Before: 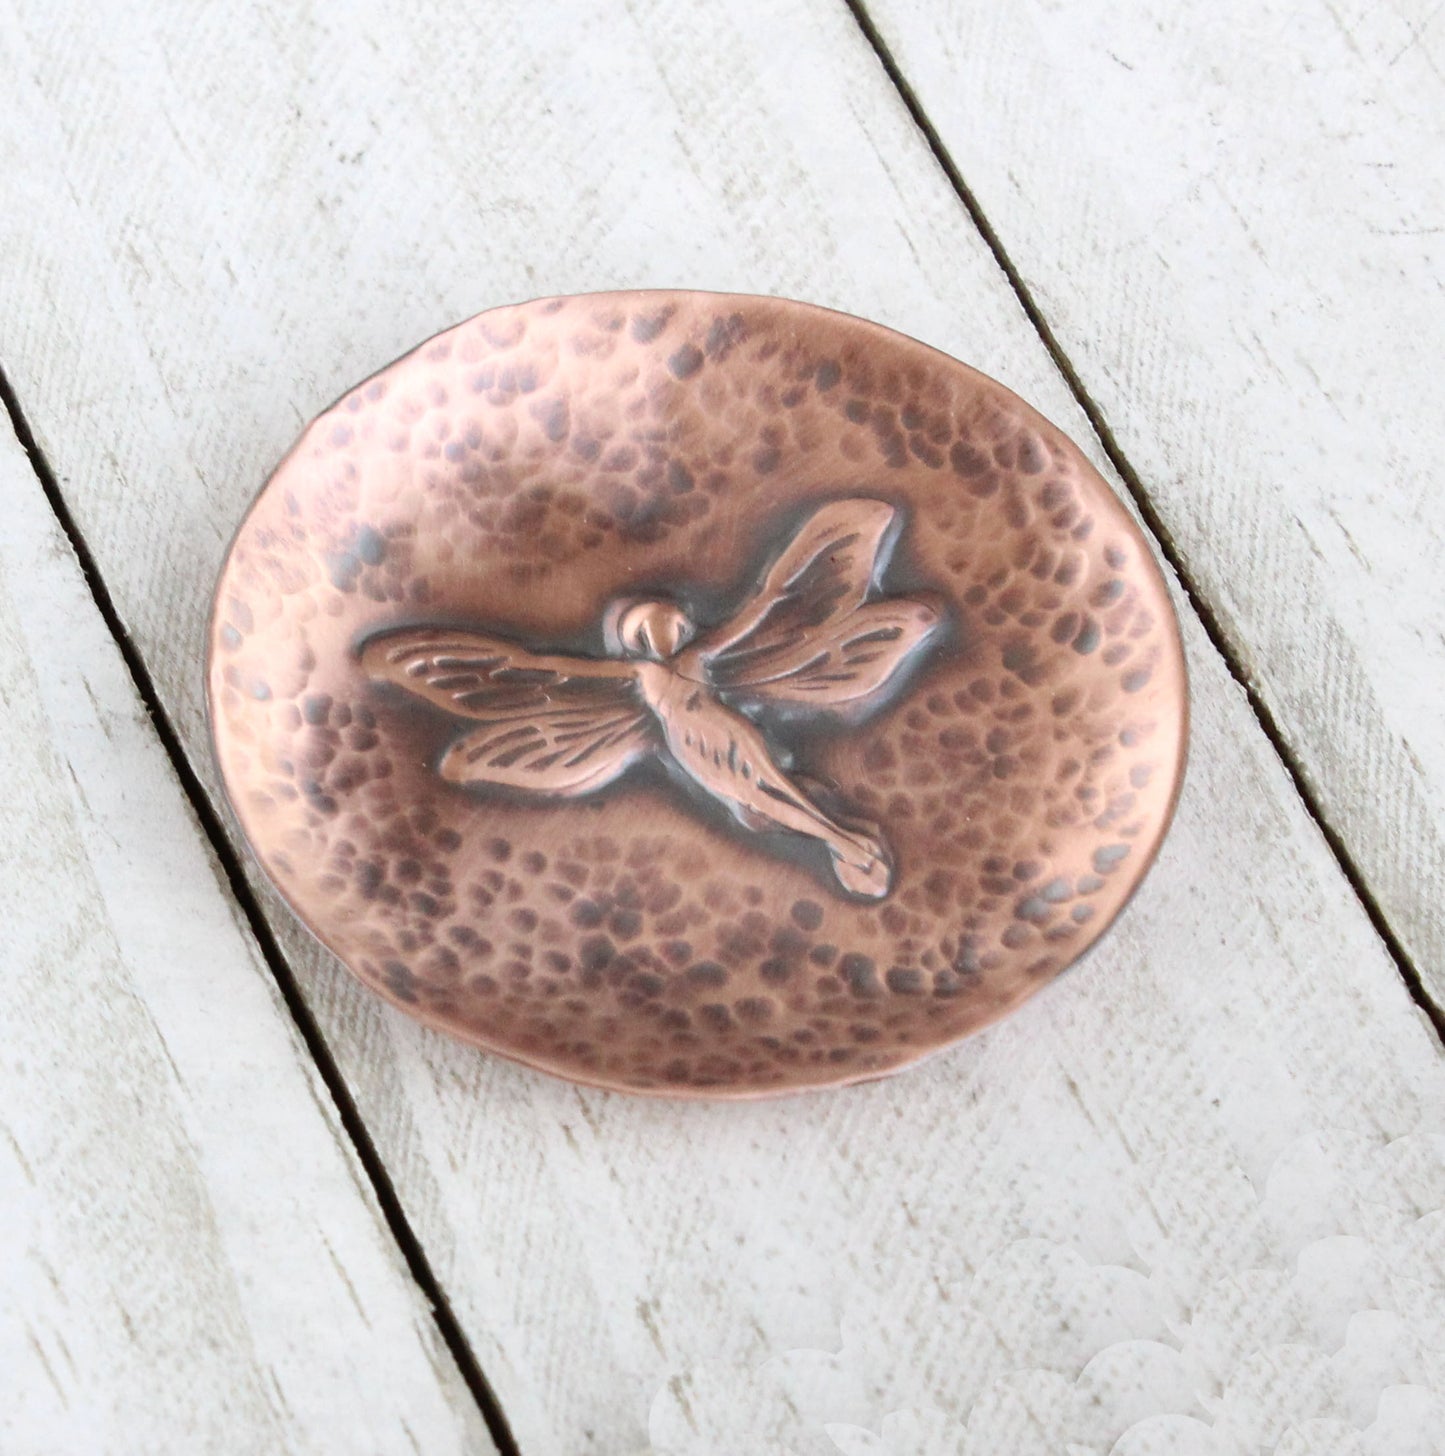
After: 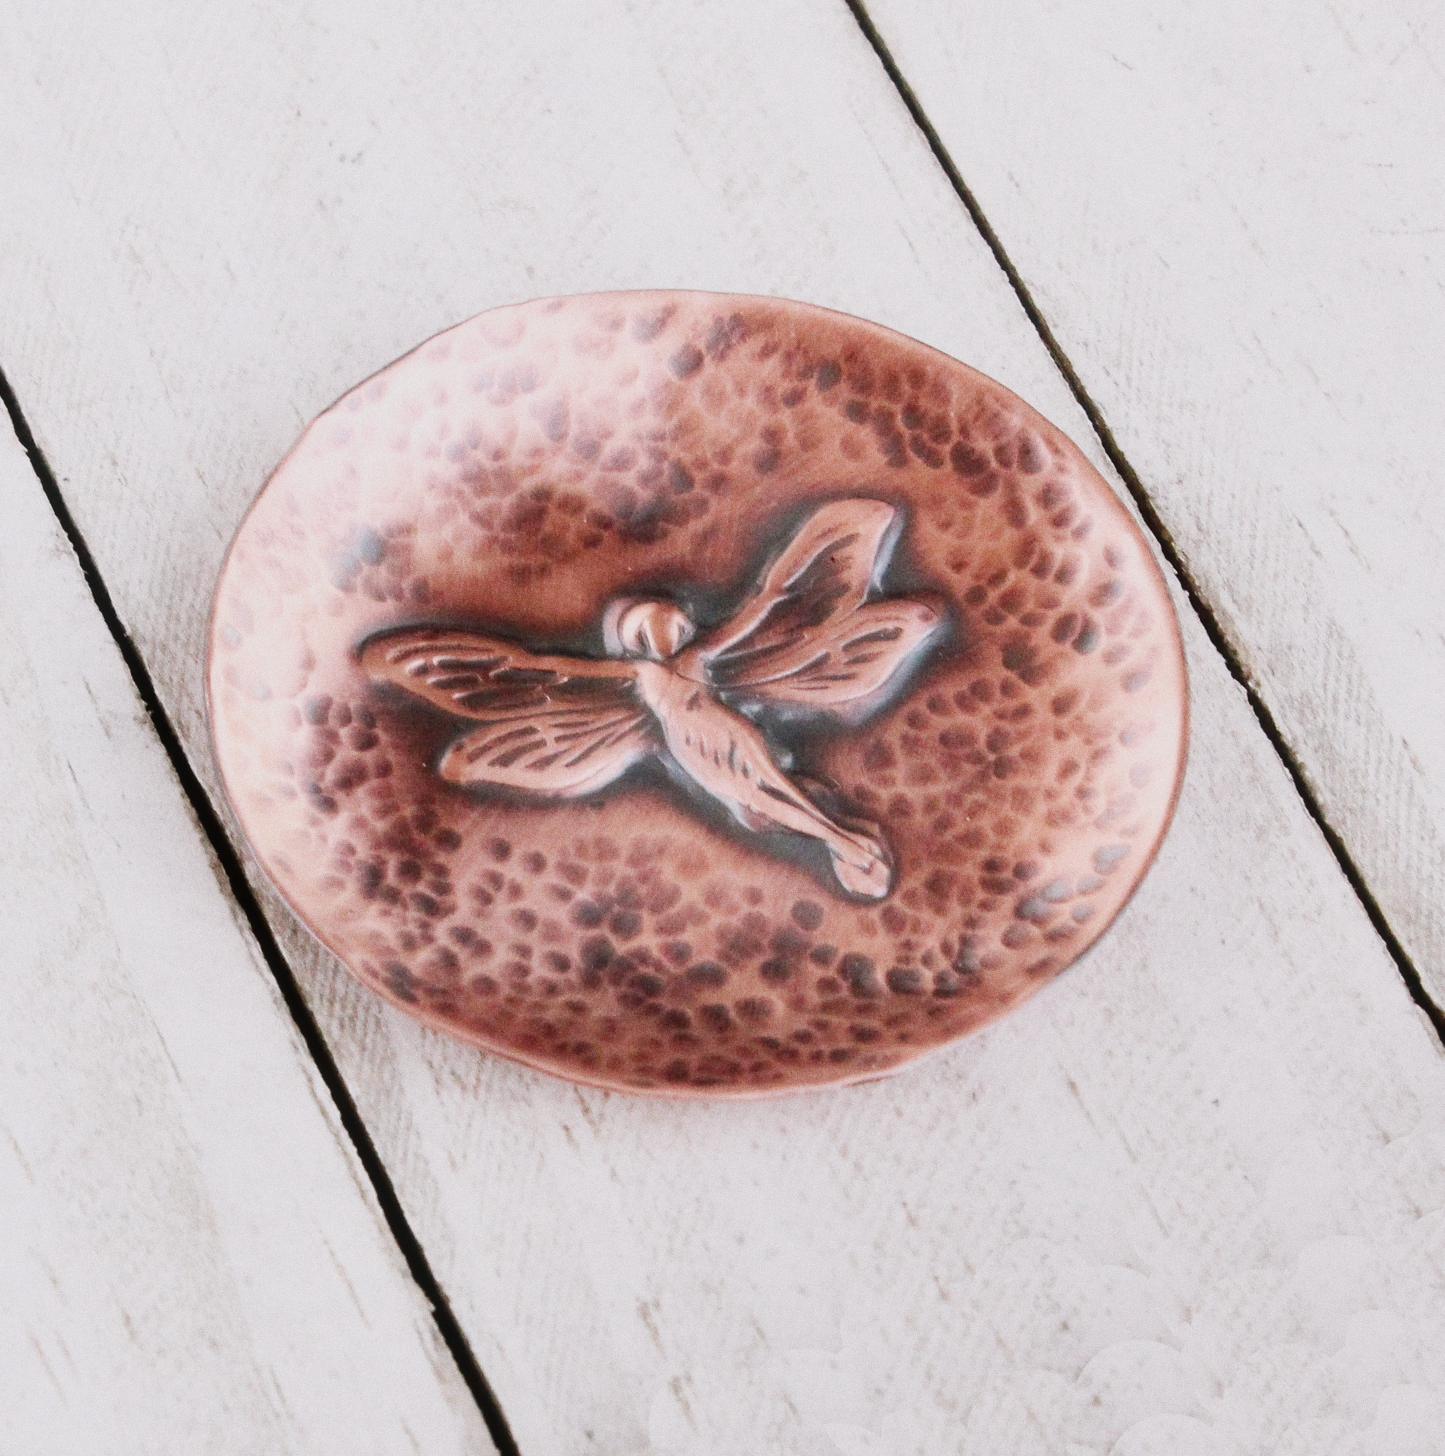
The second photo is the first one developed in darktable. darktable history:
contrast equalizer: octaves 7, y [[0.6 ×6], [0.55 ×6], [0 ×6], [0 ×6], [0 ×6]], mix 0.2
color balance rgb: shadows lift › chroma 2%, shadows lift › hue 217.2°, power › chroma 0.25%, power › hue 60°, highlights gain › chroma 1.5%, highlights gain › hue 309.6°, global offset › luminance -0.5%, perceptual saturation grading › global saturation 15%, global vibrance 20%
diffuse or sharpen "bloom 20%": radius span 32, 1st order speed 50%, 2nd order speed 50%, 3rd order speed 50%, 4th order speed 50% | blend: blend mode normal, opacity 20%; mask: uniform (no mask)
rgb primaries: red hue -0.035, red purity 1.02, green hue 0.052, green purity 0.95, blue hue -0.122, blue purity 0.95
sigmoid: contrast 1.8, skew -0.2, preserve hue 0%, red attenuation 0.1, red rotation 0.035, green attenuation 0.1, green rotation -0.017, blue attenuation 0.15, blue rotation -0.052, base primaries Rec2020
grain "film": coarseness 0.09 ISO
